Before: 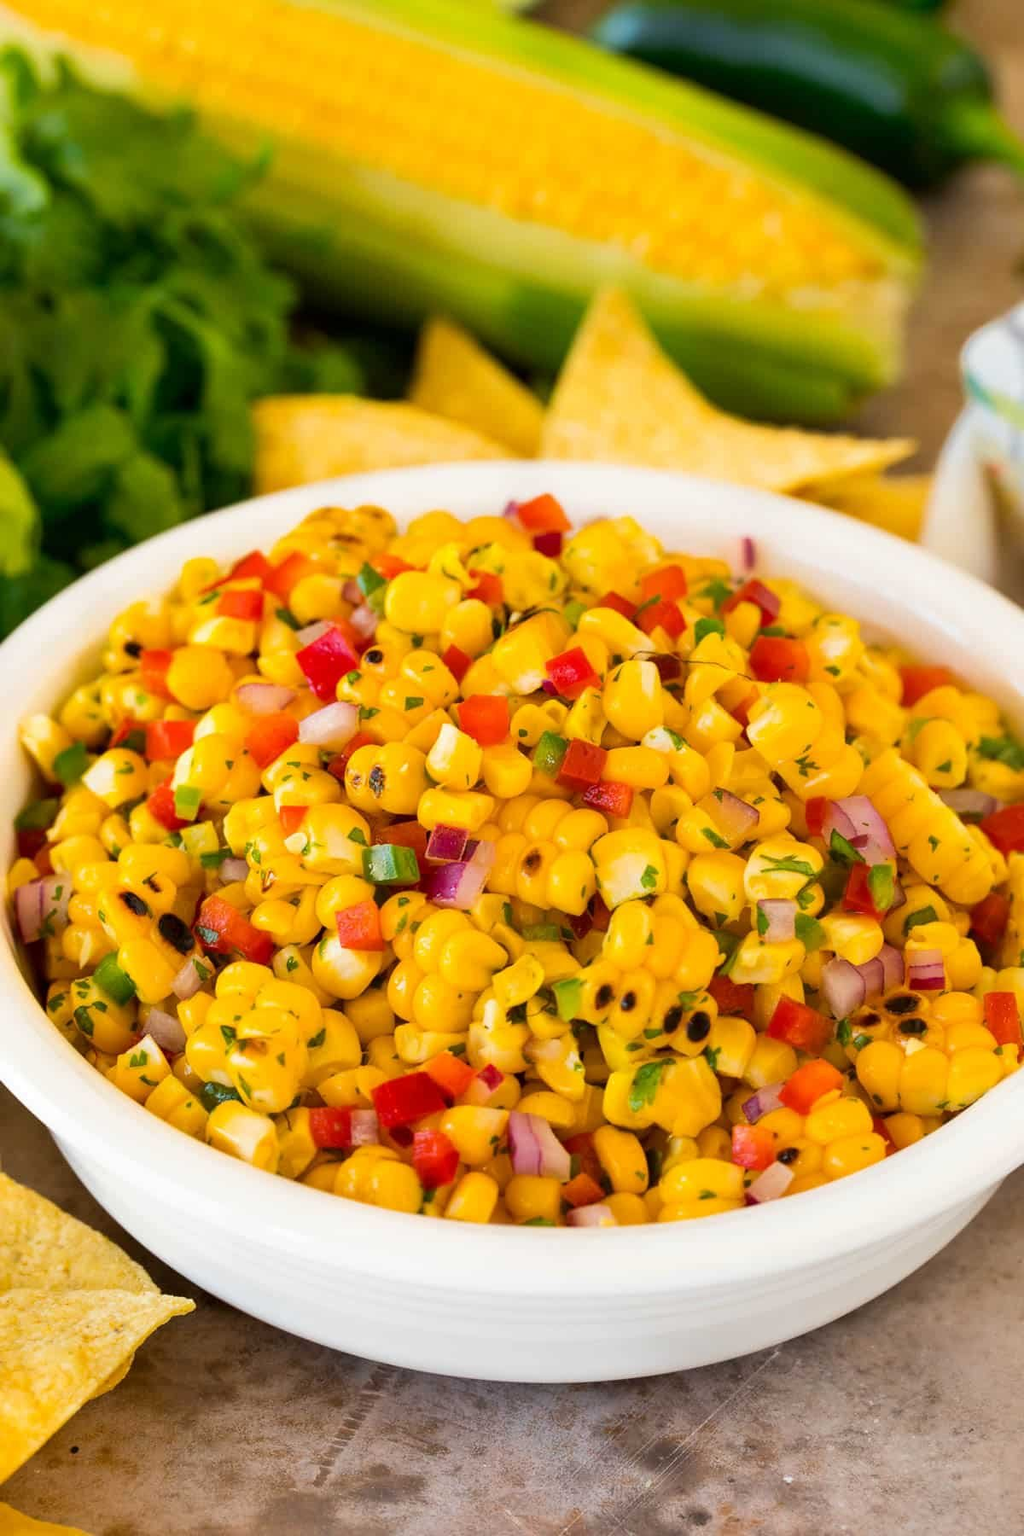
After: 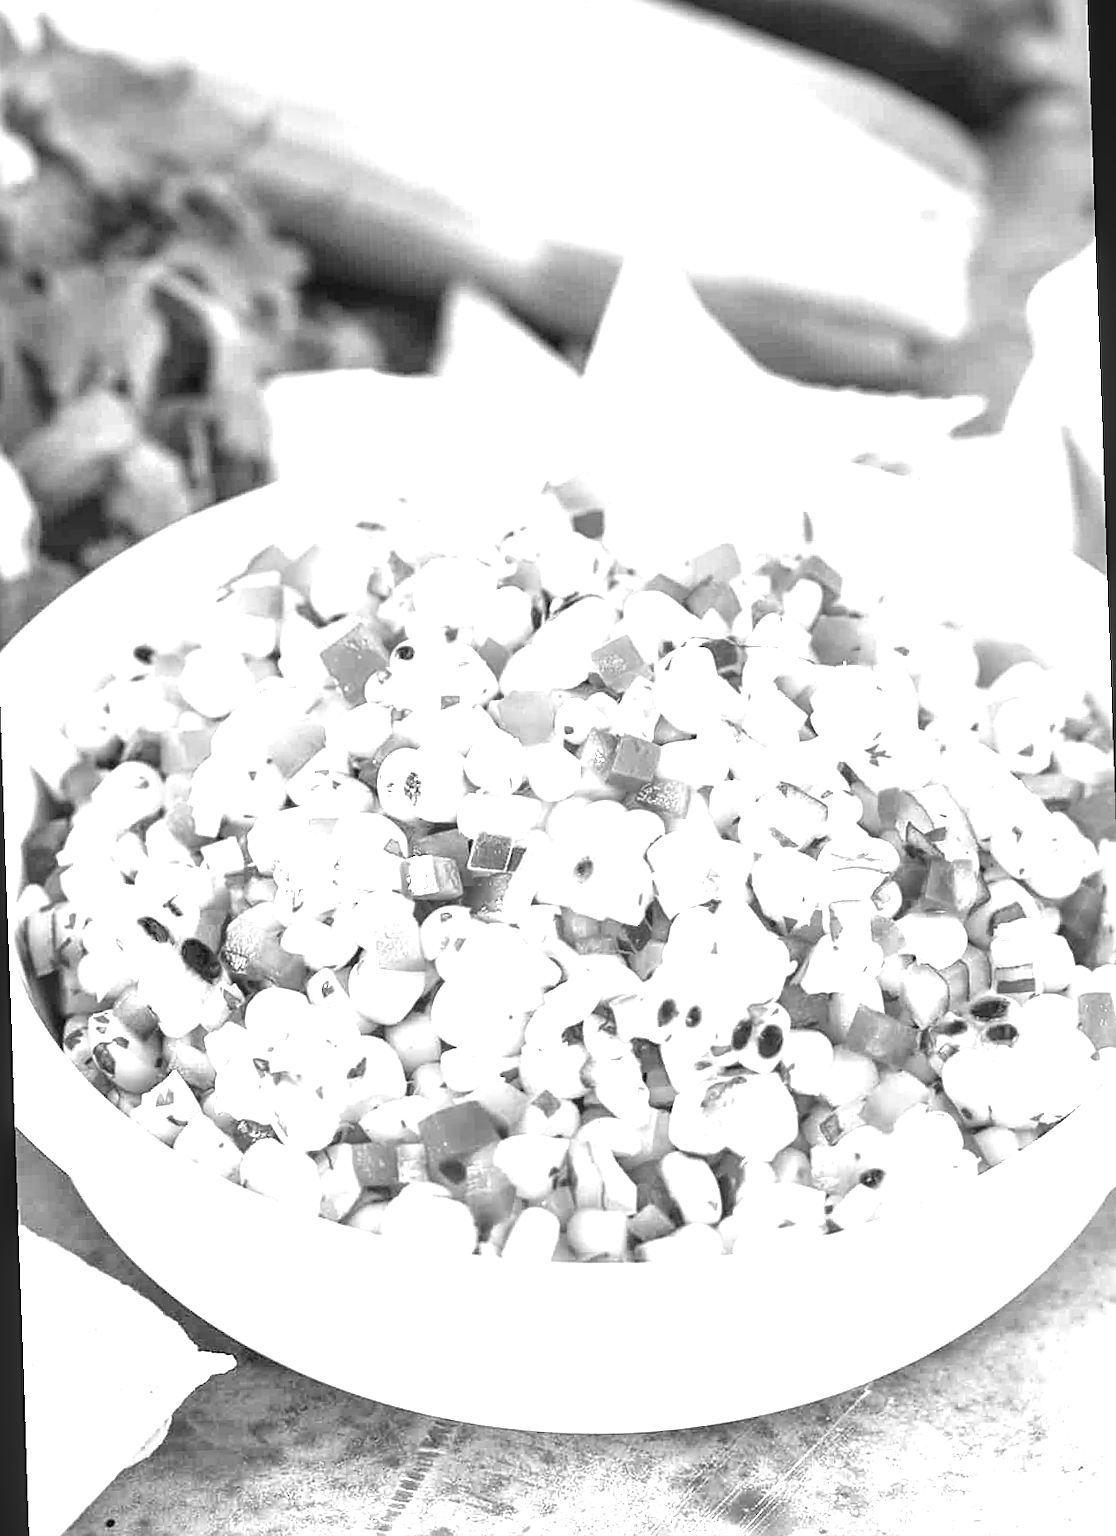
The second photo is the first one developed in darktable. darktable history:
rotate and perspective: rotation -2°, crop left 0.022, crop right 0.978, crop top 0.049, crop bottom 0.951
sharpen: on, module defaults
local contrast: on, module defaults
graduated density: density 2.02 EV, hardness 44%, rotation 0.374°, offset 8.21, hue 208.8°, saturation 97%
monochrome: a -92.57, b 58.91
exposure: black level correction 0, exposure 2.138 EV, compensate exposure bias true, compensate highlight preservation false
